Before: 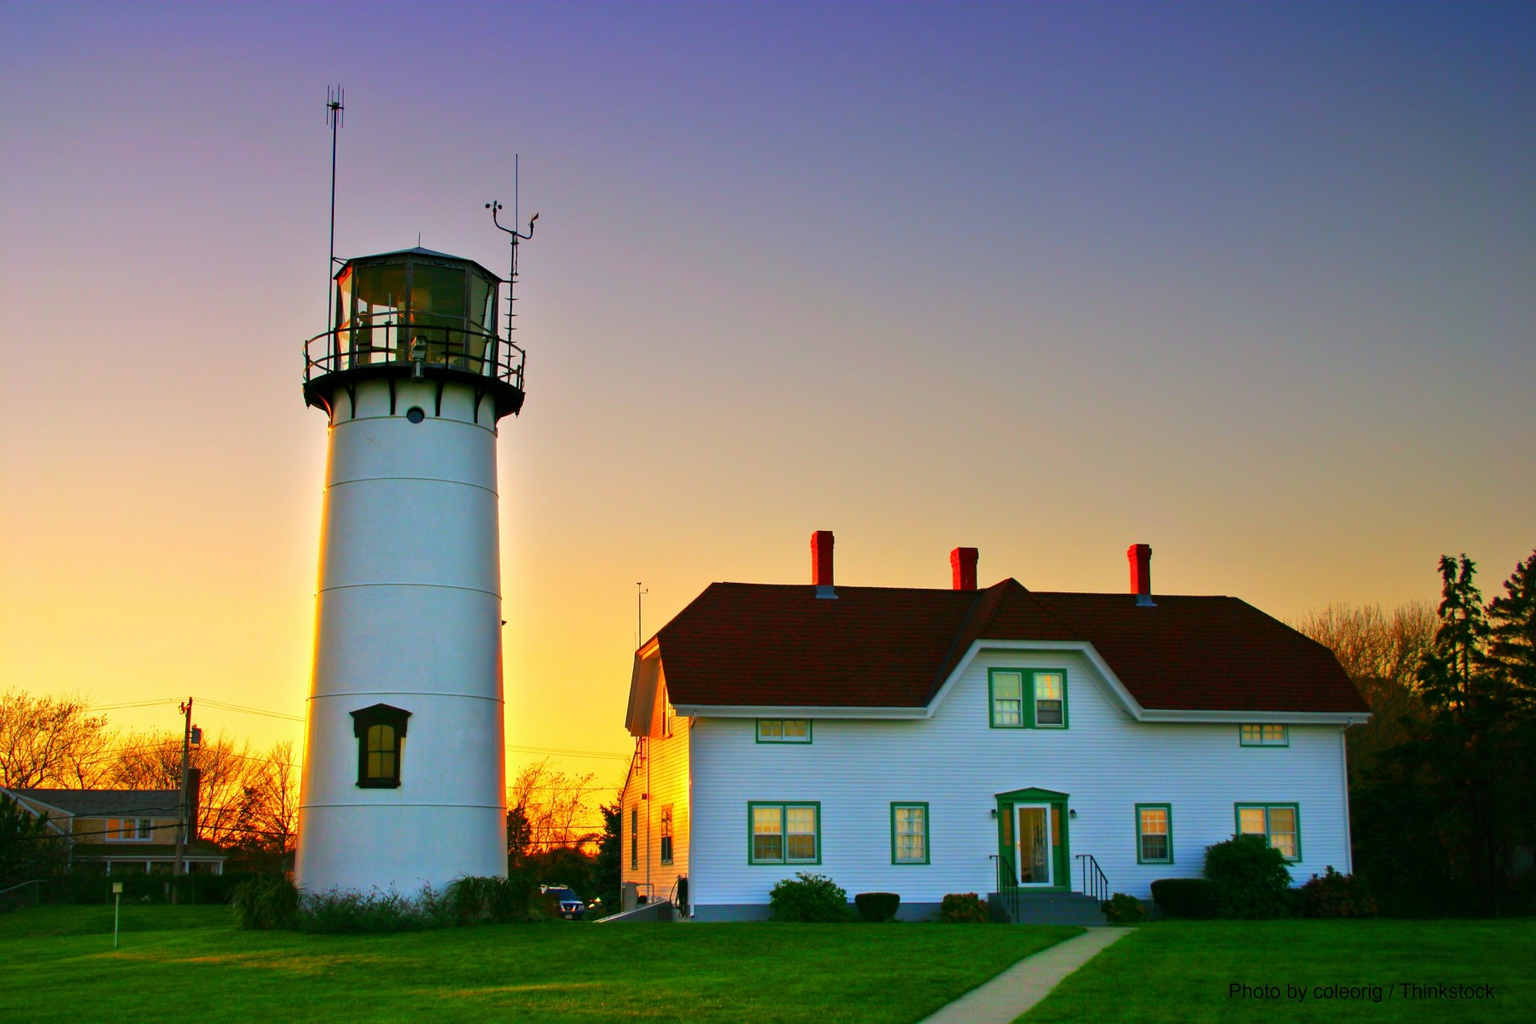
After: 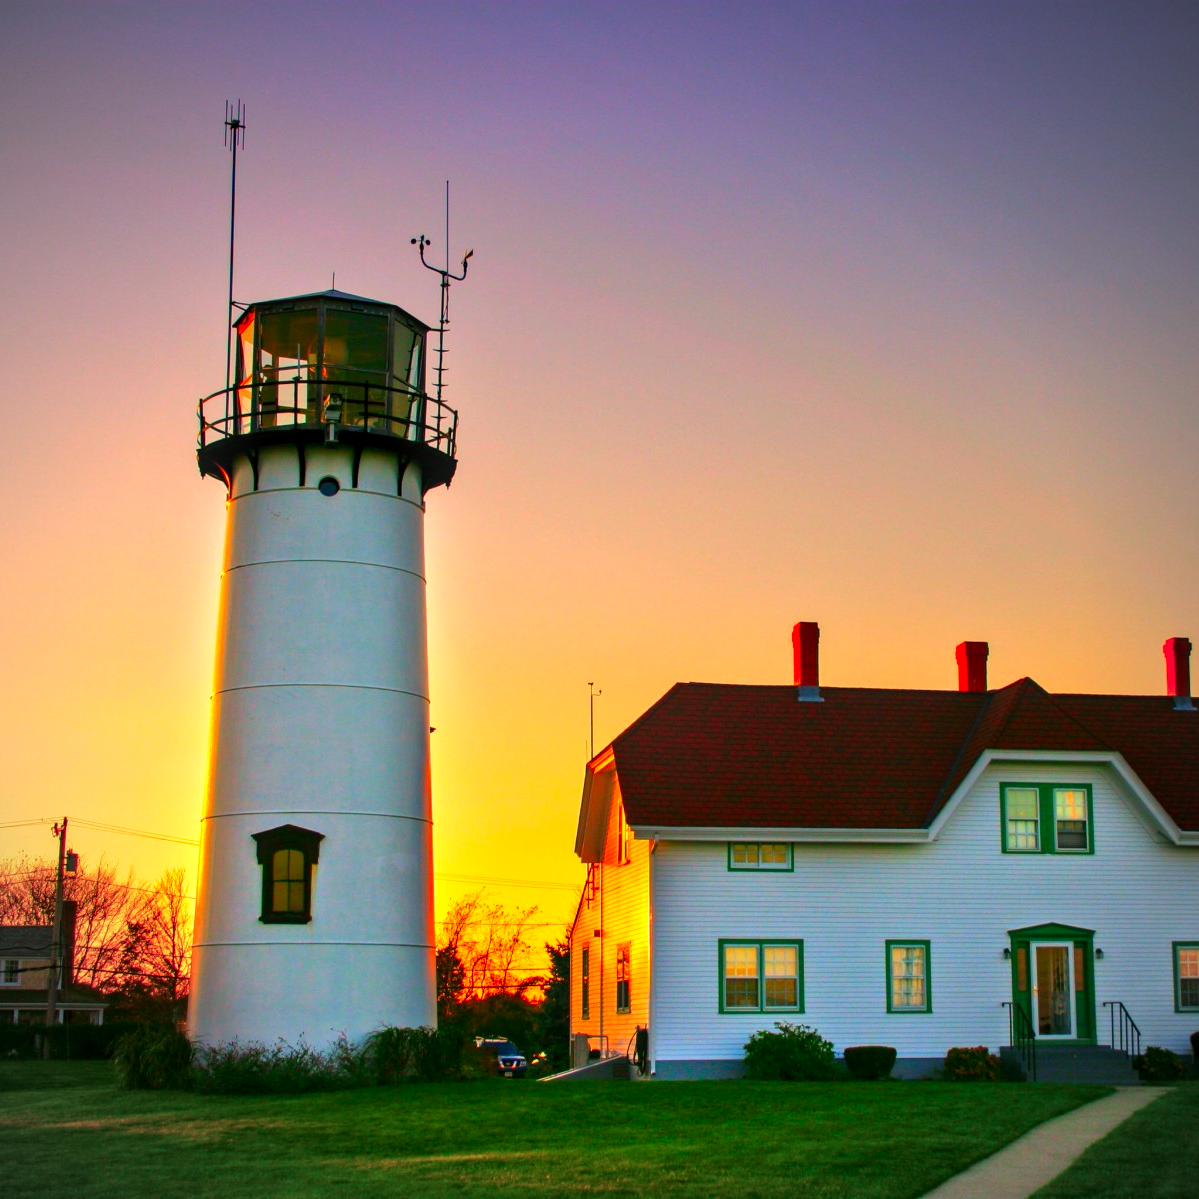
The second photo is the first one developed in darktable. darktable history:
vignetting: fall-off radius 60.92%
crop and rotate: left 8.786%, right 24.548%
local contrast: on, module defaults
white balance: red 1.127, blue 0.943
contrast brightness saturation: contrast 0.08, saturation 0.2
